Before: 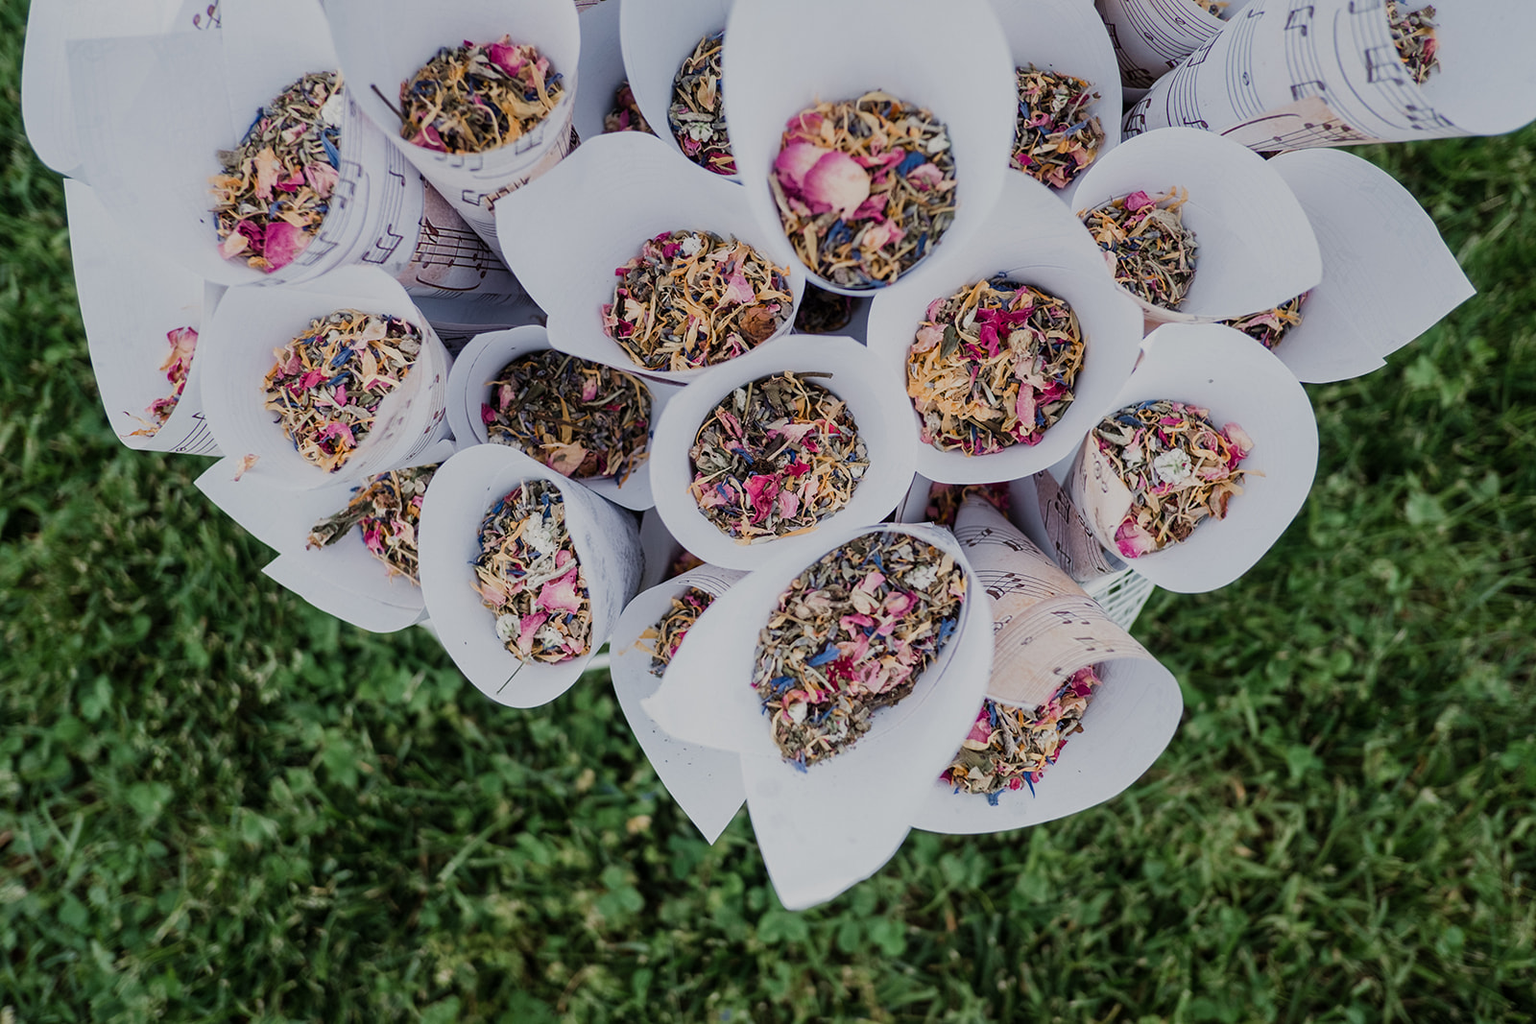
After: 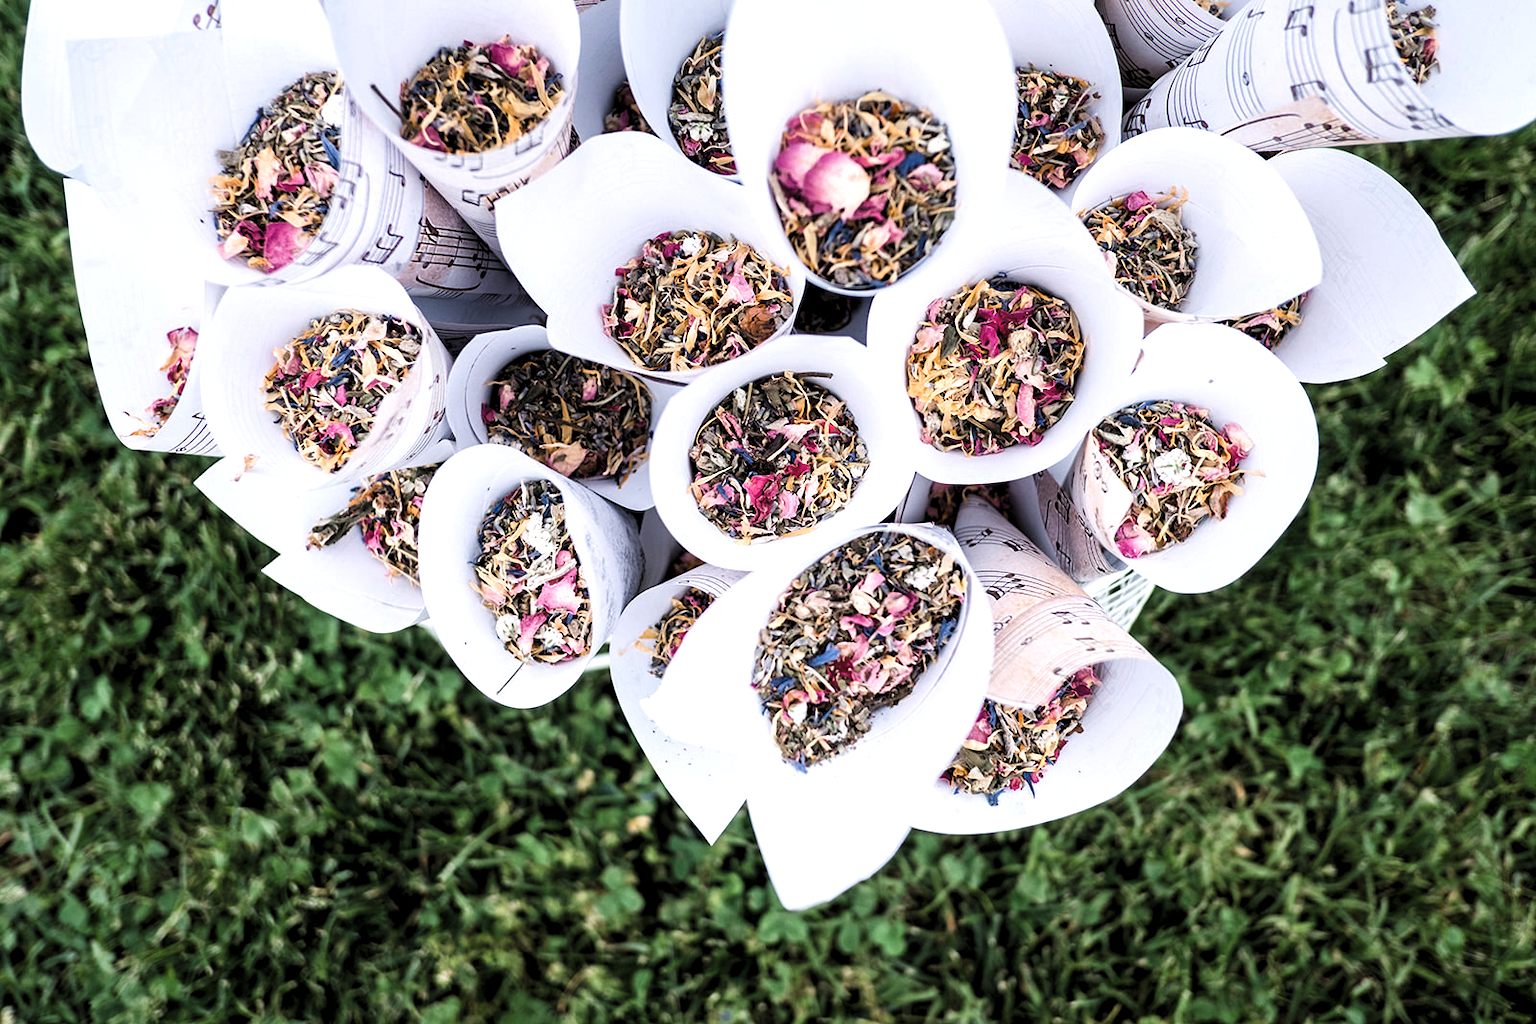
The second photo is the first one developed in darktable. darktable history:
levels: levels [0.116, 0.574, 1]
white balance: red 1.009, blue 1.027
exposure: black level correction 0, exposure 1.1 EV, compensate exposure bias true, compensate highlight preservation false
